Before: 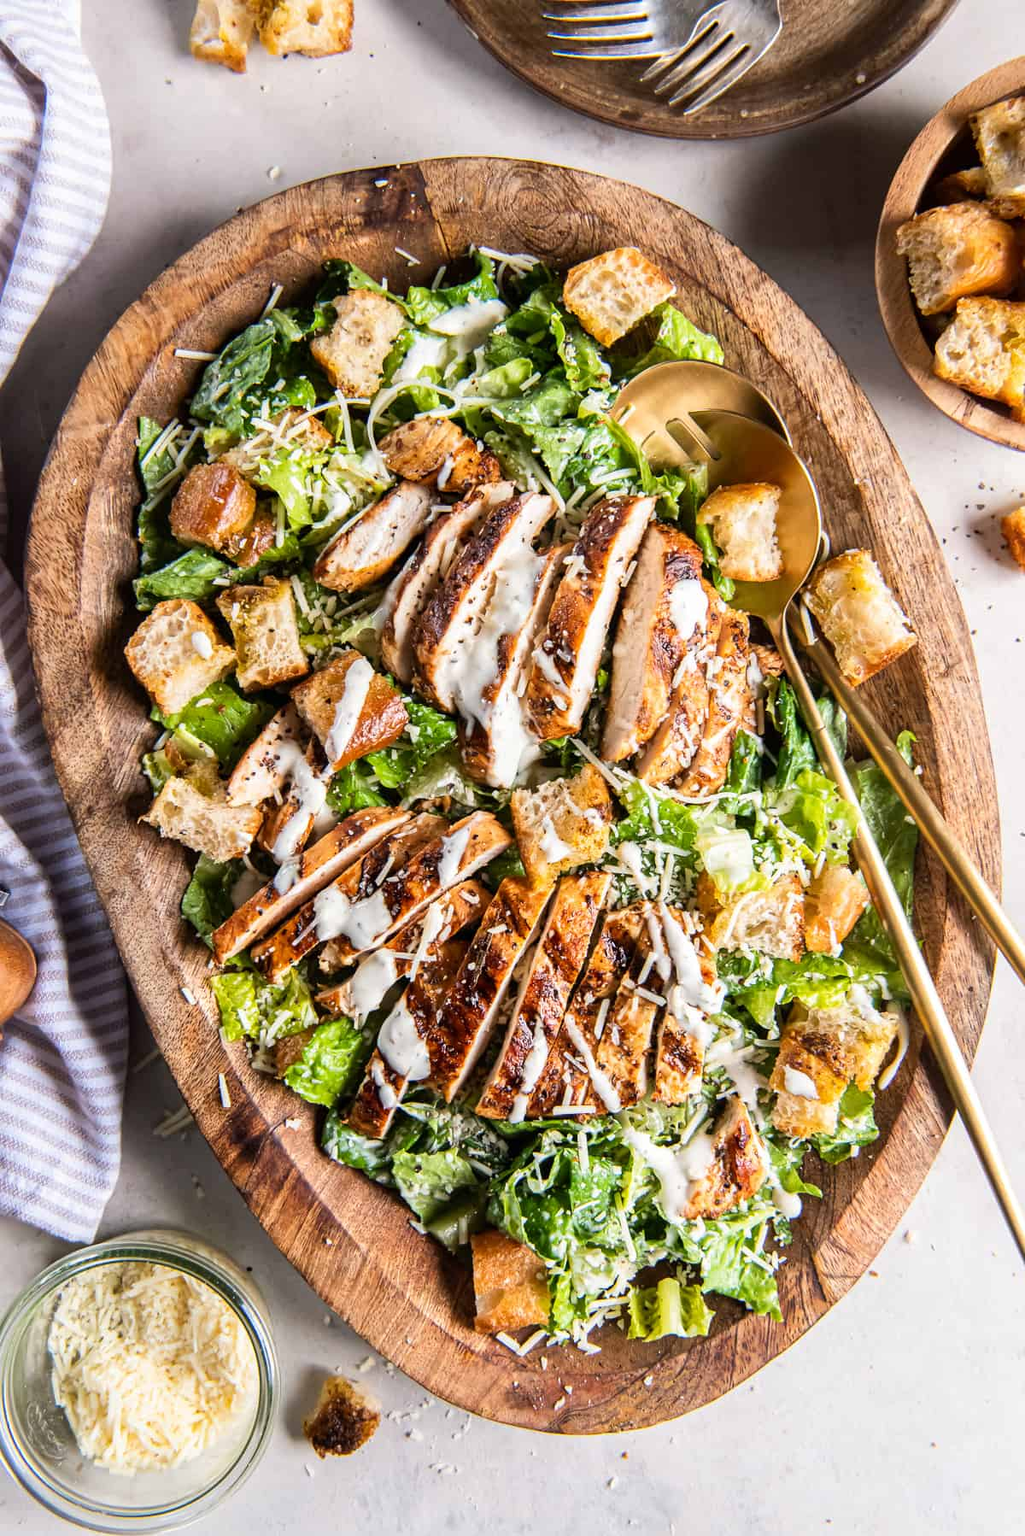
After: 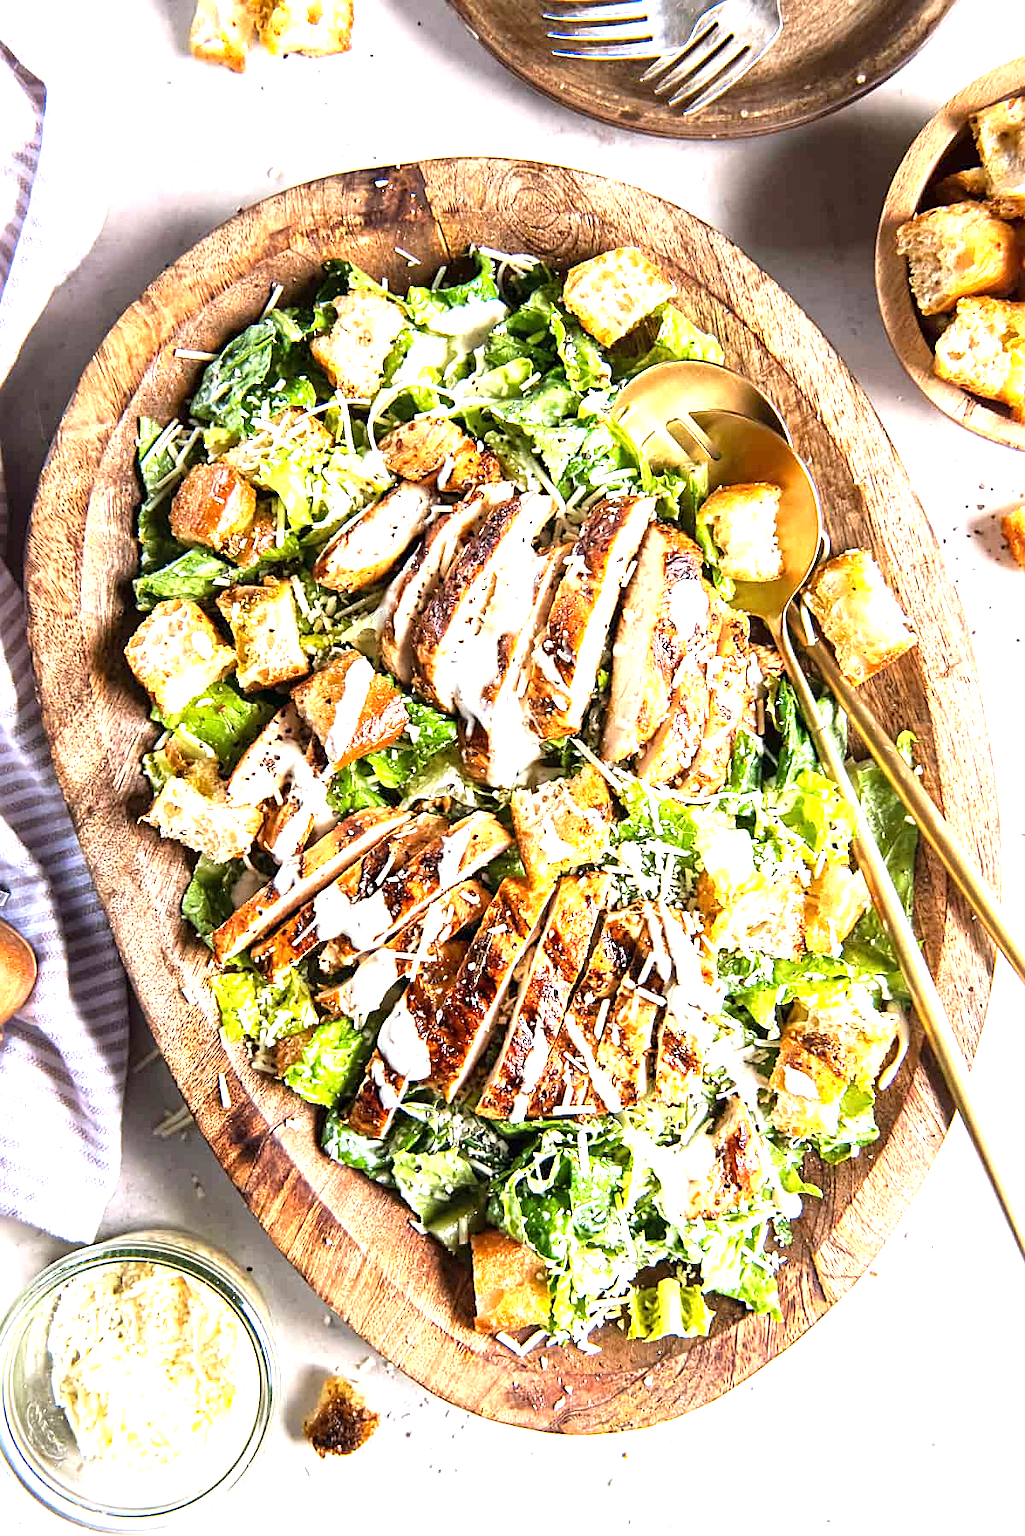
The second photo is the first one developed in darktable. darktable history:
exposure: exposure 1.25 EV, compensate exposure bias true, compensate highlight preservation false
sharpen: on, module defaults
